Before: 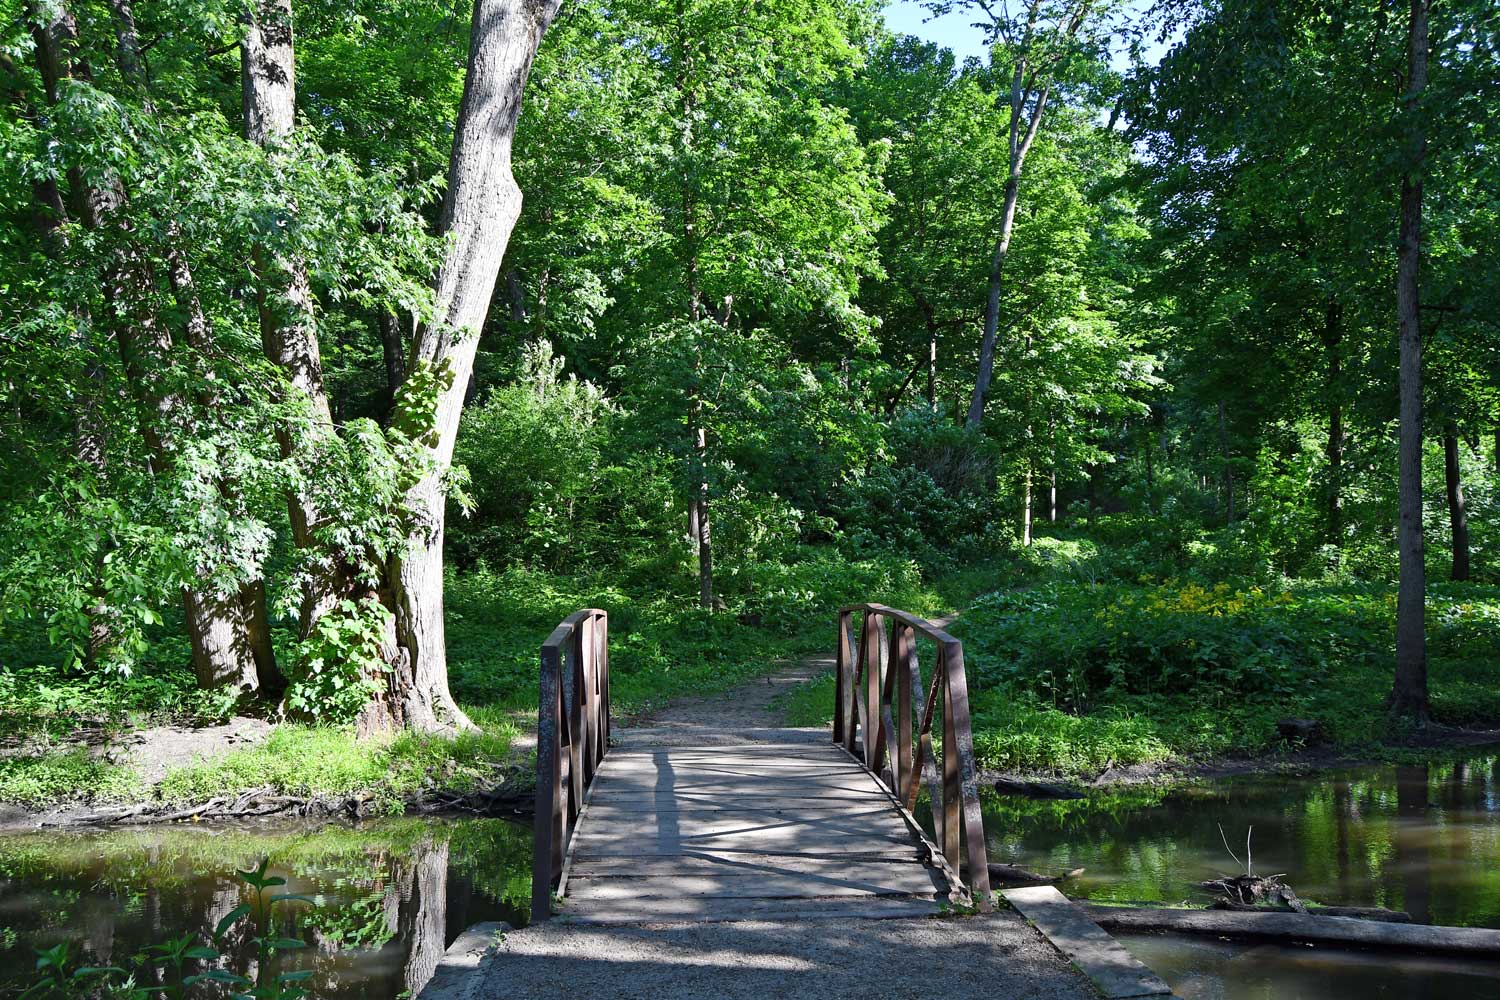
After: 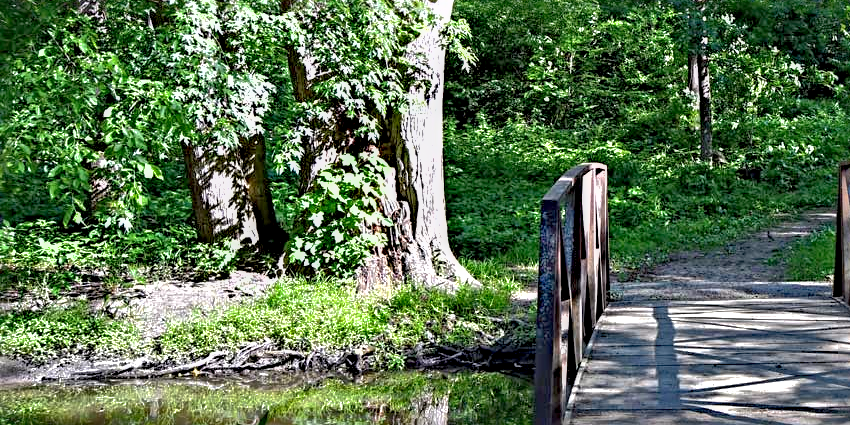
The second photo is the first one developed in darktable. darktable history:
sharpen: radius 4.848
contrast equalizer: octaves 7, y [[0.528, 0.548, 0.563, 0.562, 0.546, 0.526], [0.55 ×6], [0 ×6], [0 ×6], [0 ×6]]
crop: top 44.64%, right 43.281%, bottom 12.783%
shadows and highlights: on, module defaults
local contrast: detail 130%
